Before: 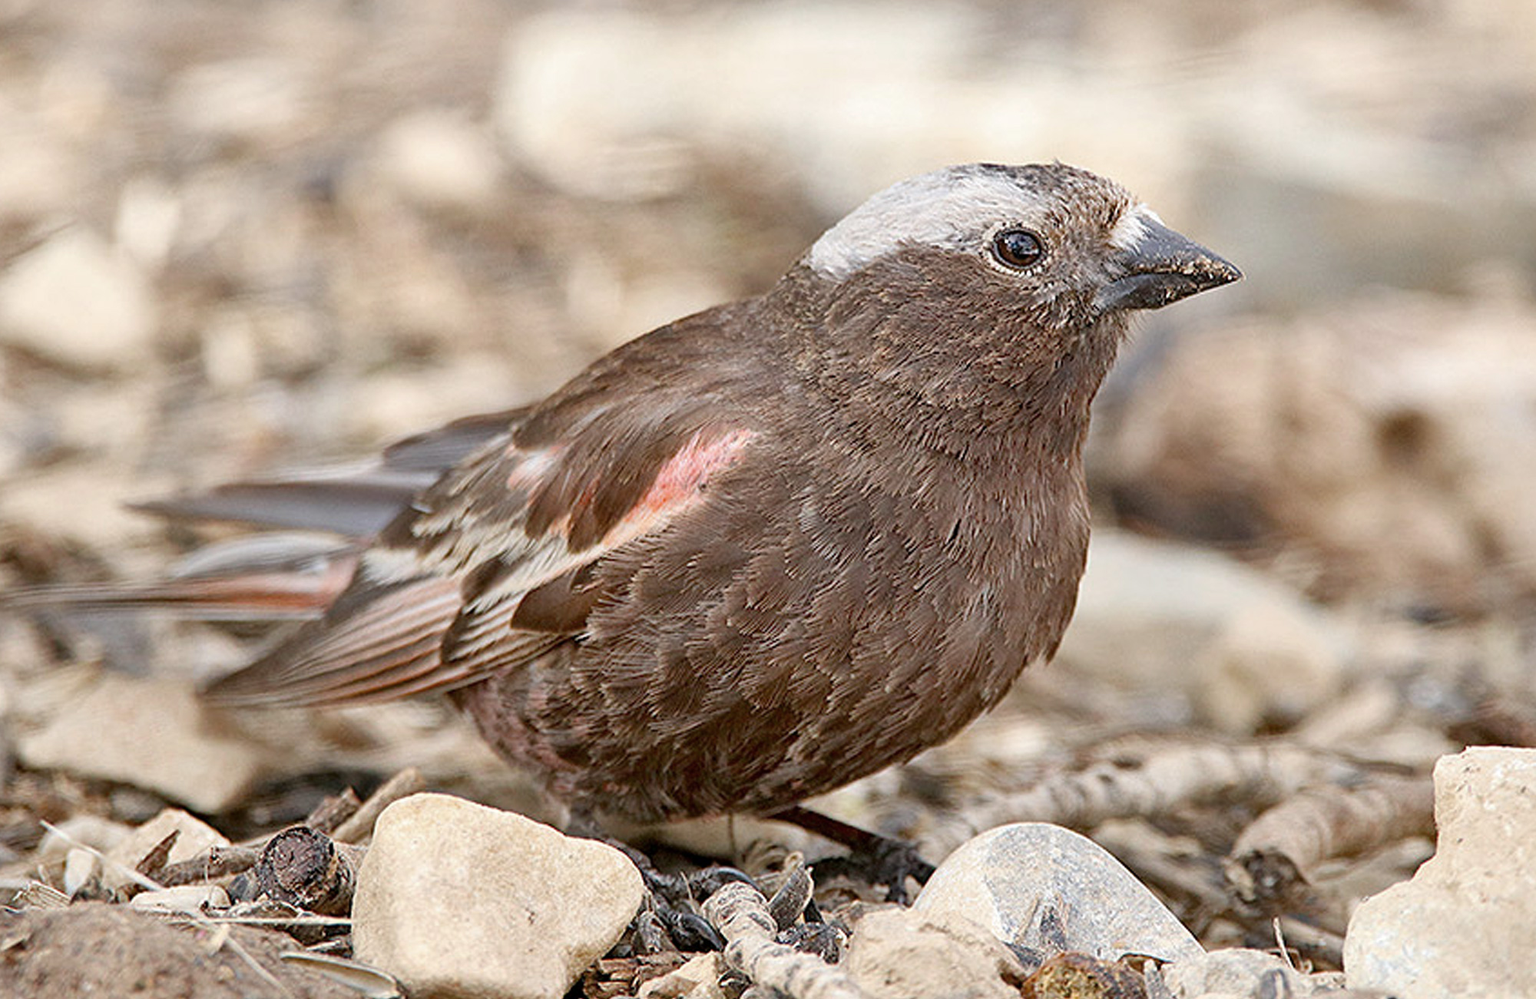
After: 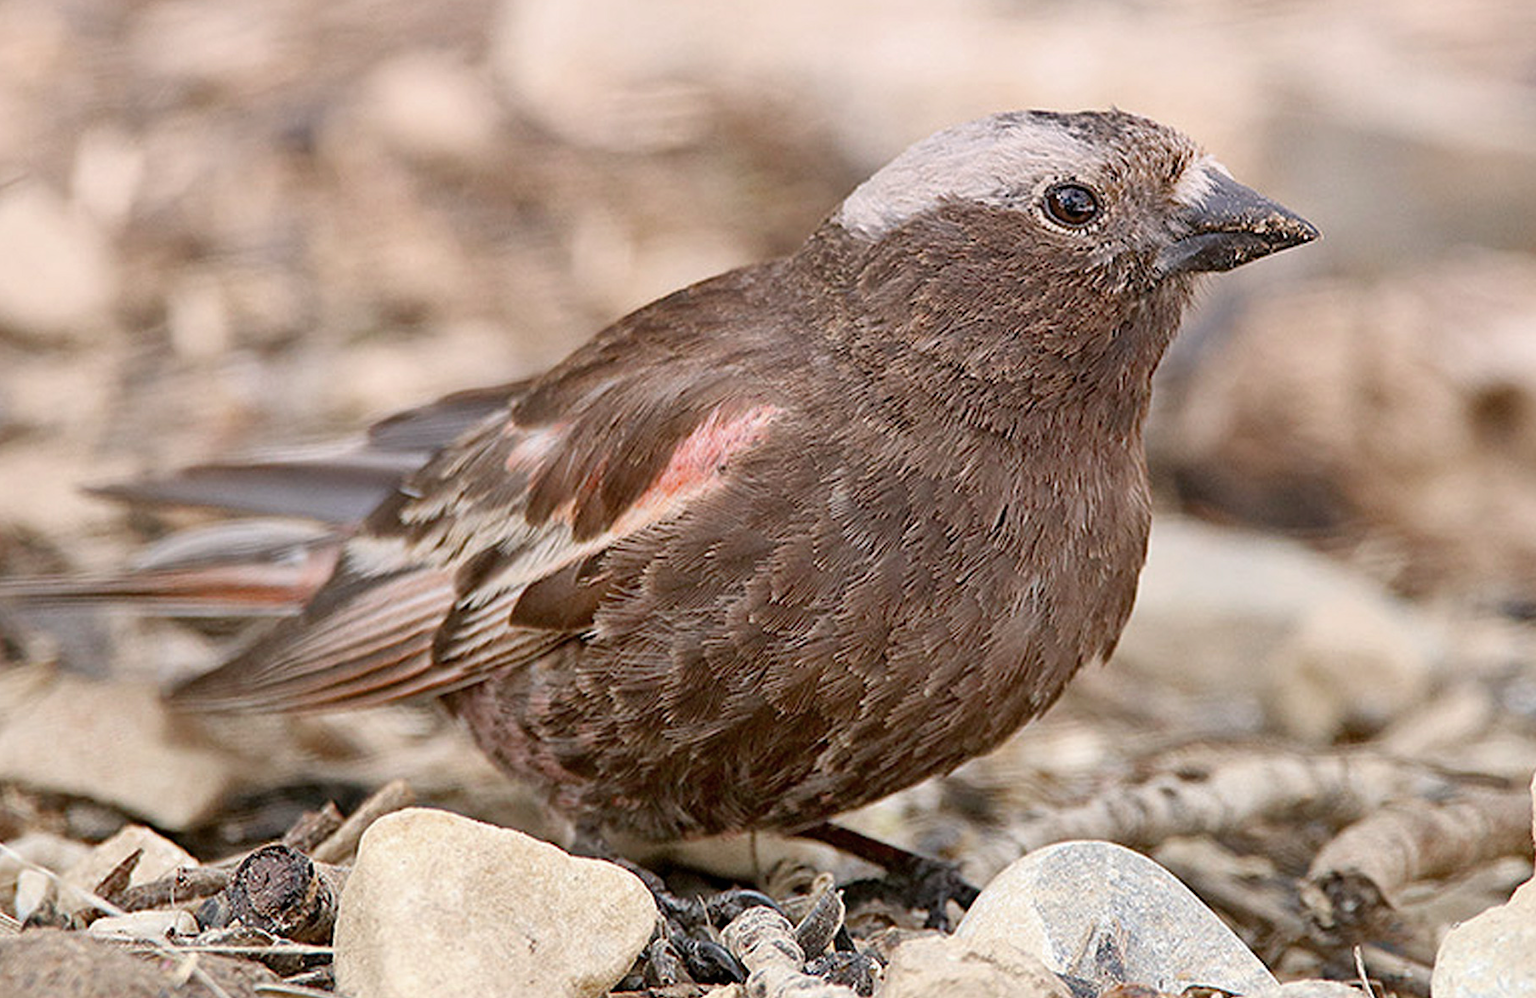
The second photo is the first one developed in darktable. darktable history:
graduated density: density 0.38 EV, hardness 21%, rotation -6.11°, saturation 32%
crop: left 3.305%, top 6.436%, right 6.389%, bottom 3.258%
